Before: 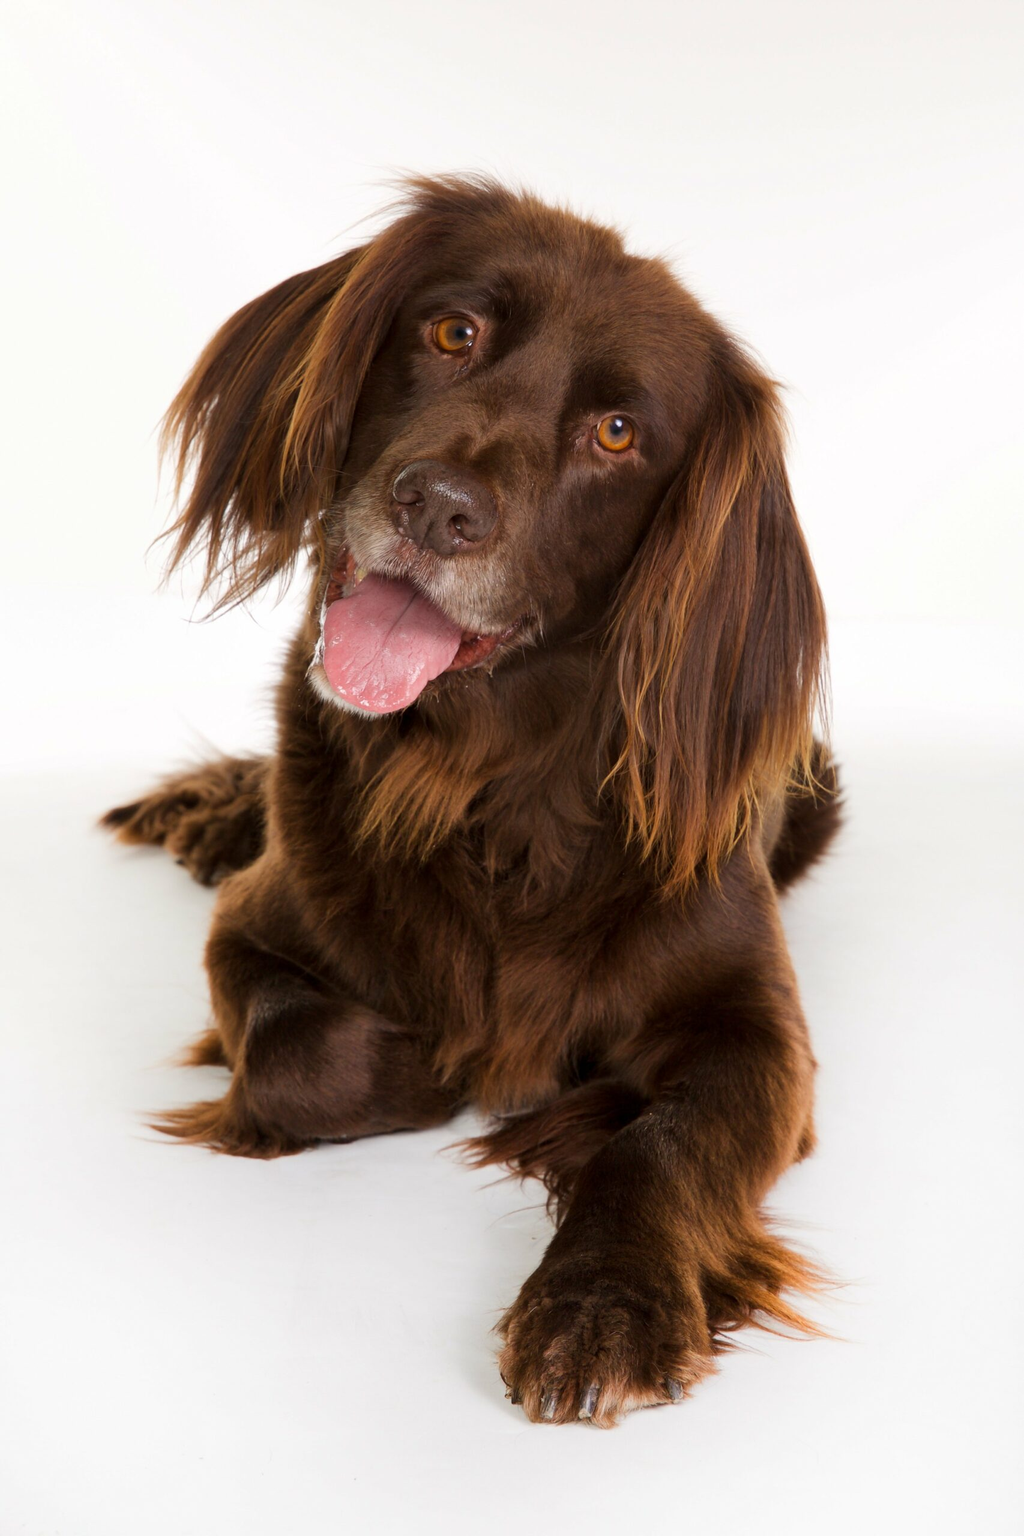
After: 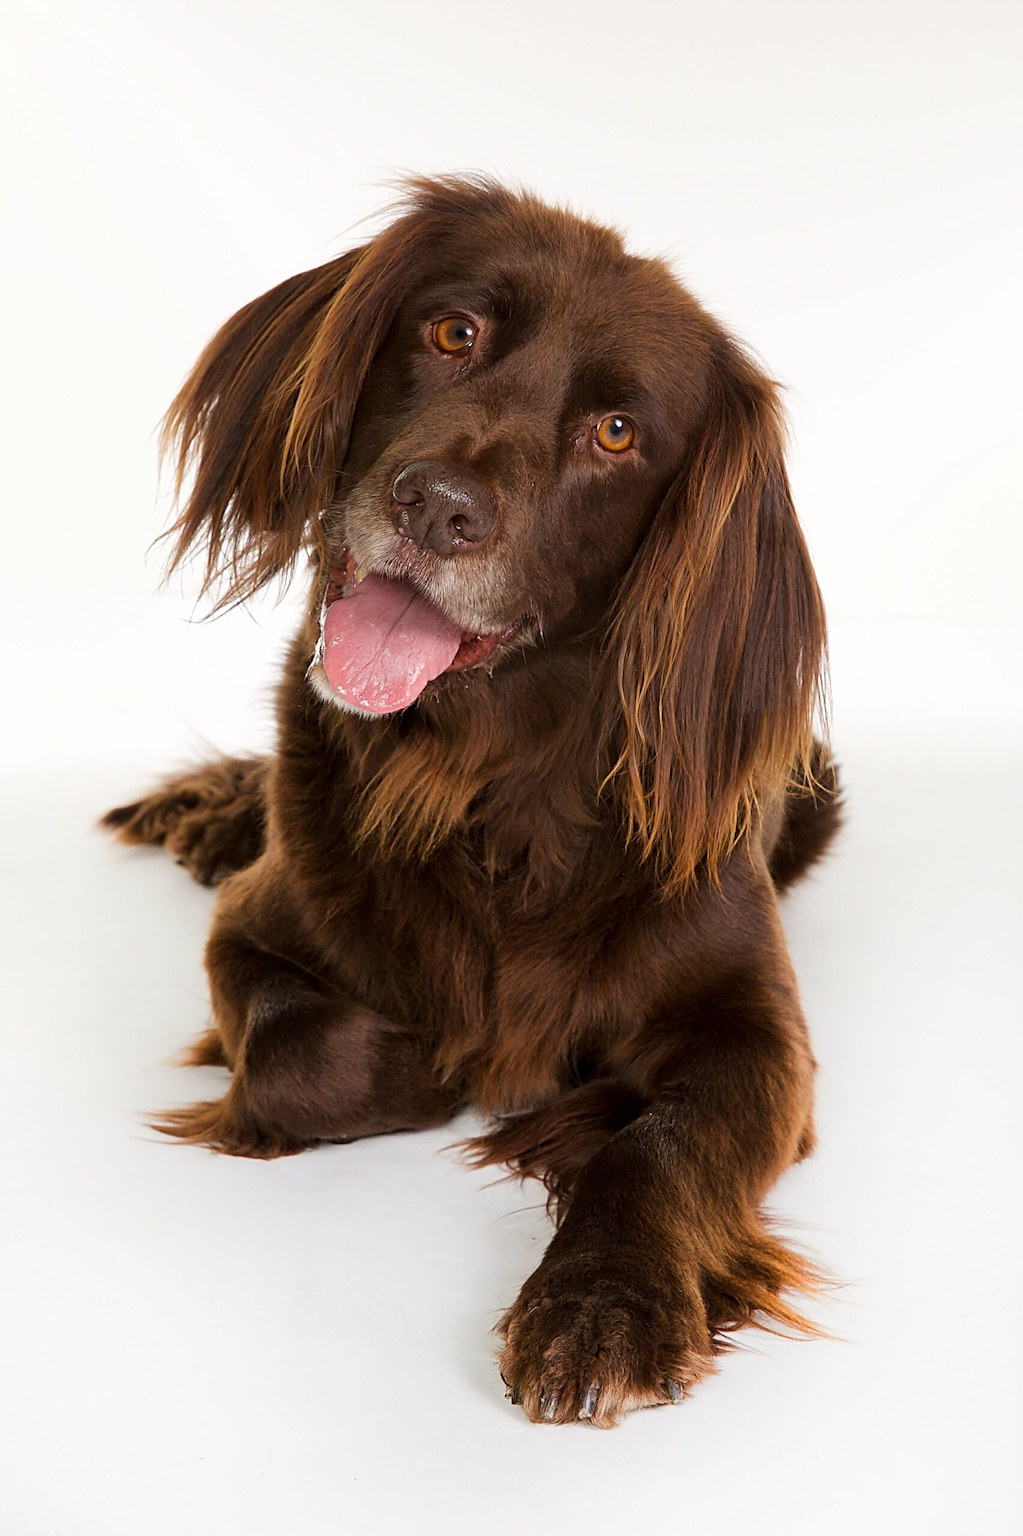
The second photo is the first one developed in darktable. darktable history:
exposure: compensate exposure bias true, compensate highlight preservation false
sharpen: radius 2.653, amount 0.675
